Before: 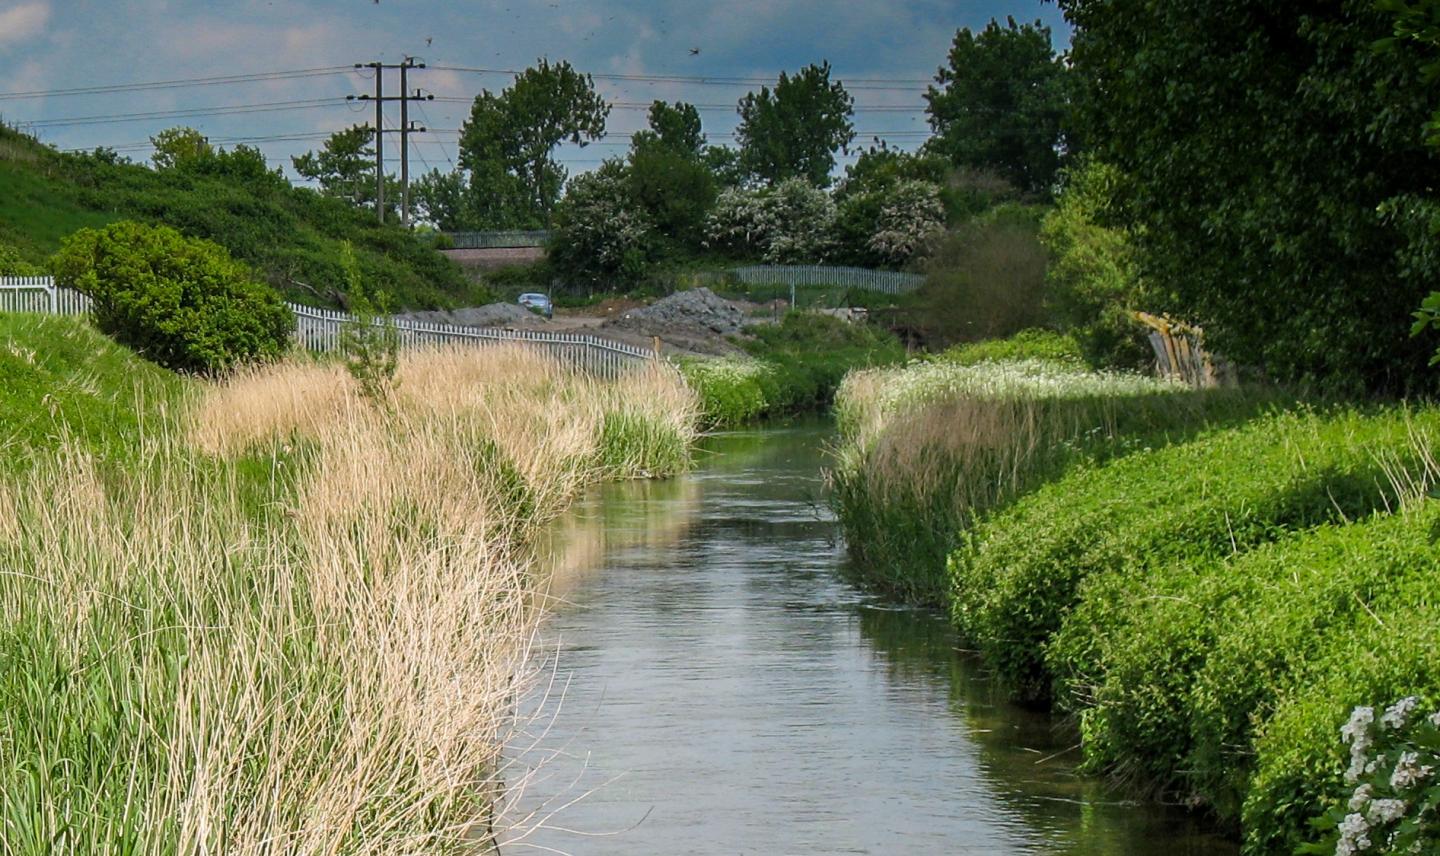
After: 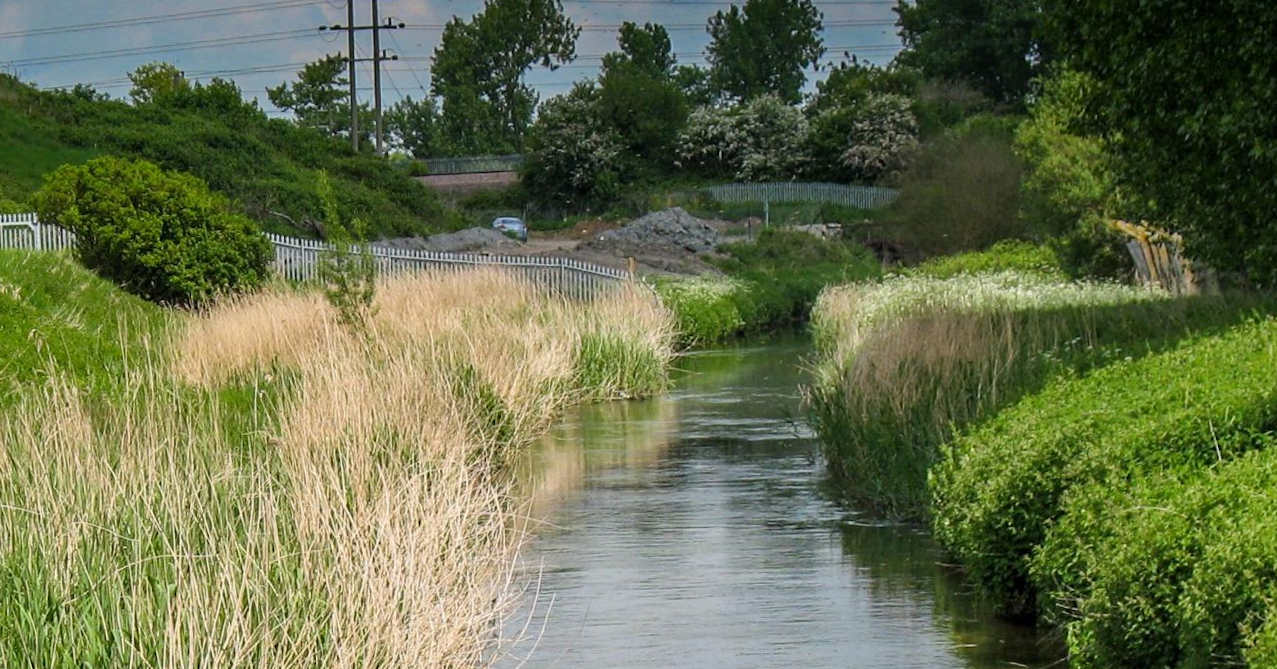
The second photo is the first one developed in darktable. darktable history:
crop: top 7.49%, right 9.717%, bottom 11.943%
rotate and perspective: rotation -1.32°, lens shift (horizontal) -0.031, crop left 0.015, crop right 0.985, crop top 0.047, crop bottom 0.982
